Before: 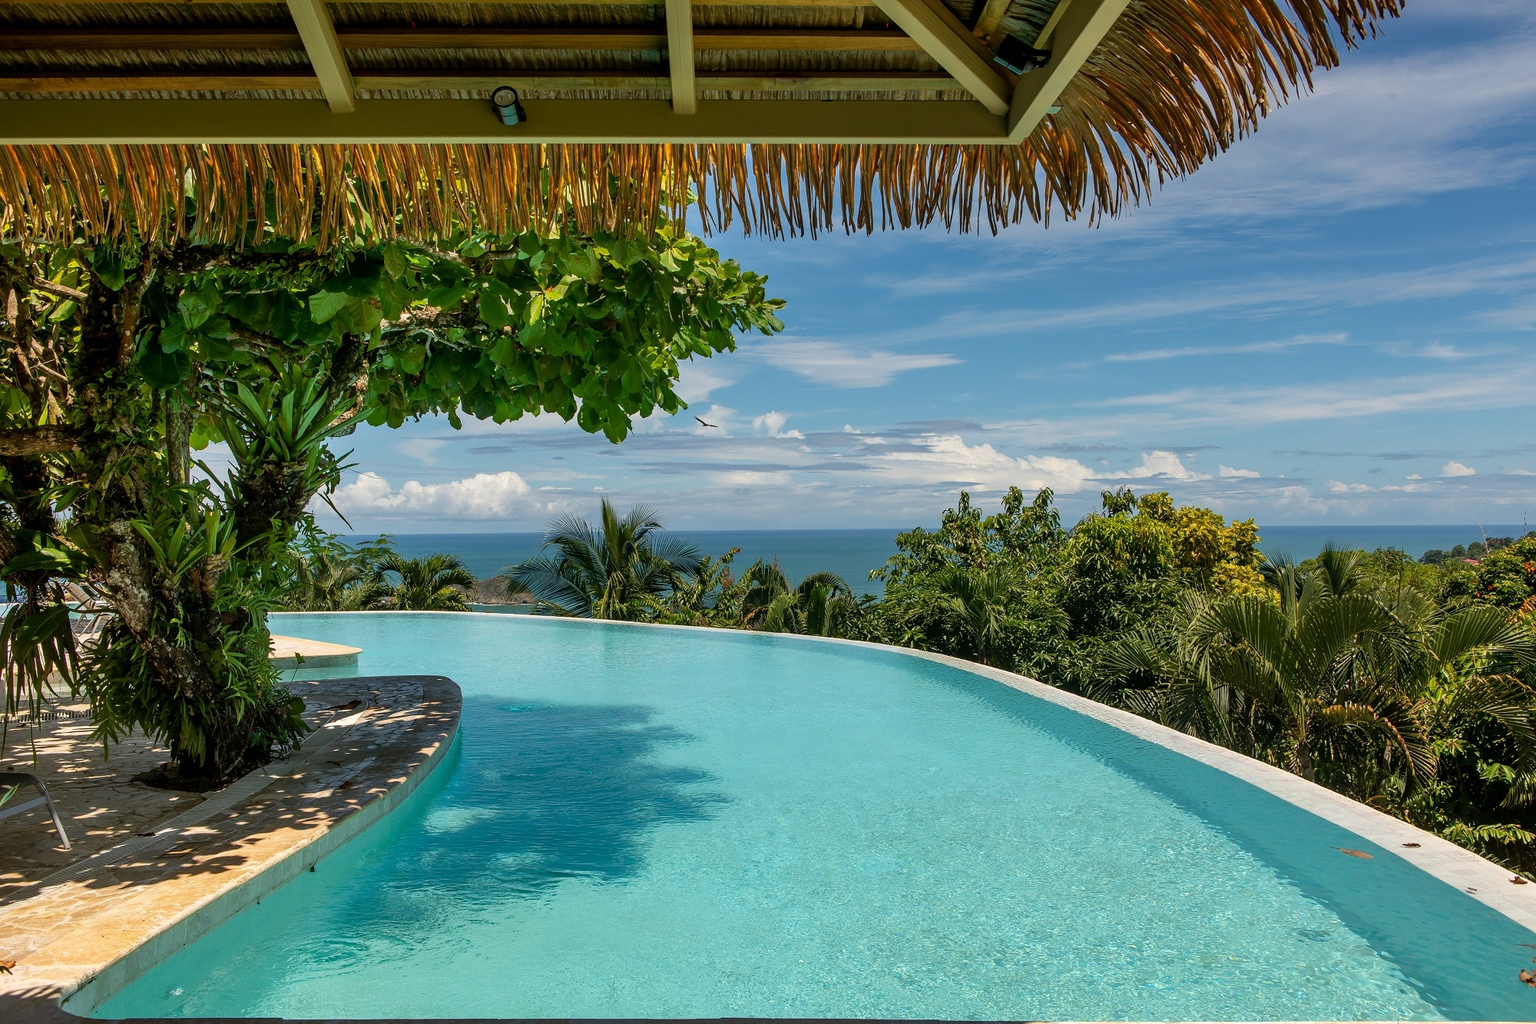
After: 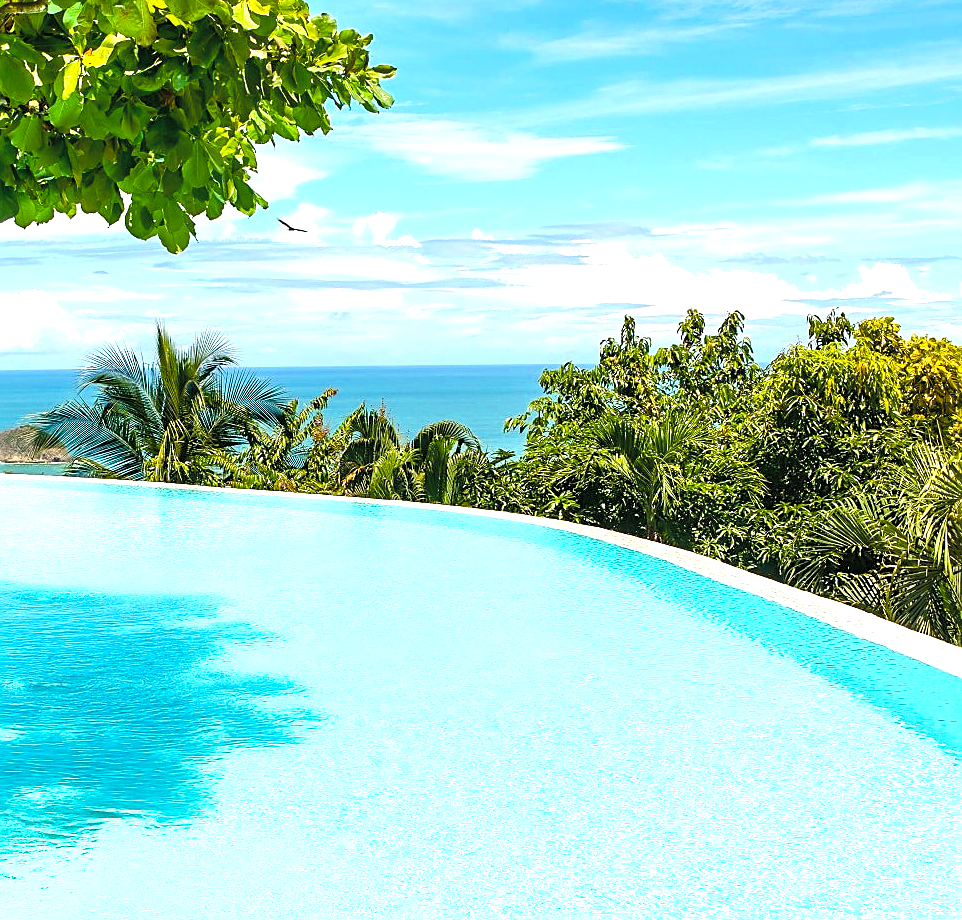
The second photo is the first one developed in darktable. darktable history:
color balance rgb: perceptual saturation grading › global saturation 34.643%, perceptual saturation grading › highlights -24.878%, perceptual saturation grading › shadows 49.832%, perceptual brilliance grading › global brilliance -4.541%, perceptual brilliance grading › highlights 23.658%, perceptual brilliance grading › mid-tones 7.251%, perceptual brilliance grading › shadows -4.627%, global vibrance 15.711%
exposure: black level correction 0, exposure 0.698 EV, compensate highlight preservation false
color zones: curves: ch0 [(0.25, 0.5) (0.463, 0.627) (0.484, 0.637) (0.75, 0.5)]
crop: left 31.381%, top 24.355%, right 20.472%, bottom 6.607%
contrast brightness saturation: brightness 0.145
base curve: curves: ch0 [(0, 0) (0.472, 0.508) (1, 1)], preserve colors none
sharpen: on, module defaults
